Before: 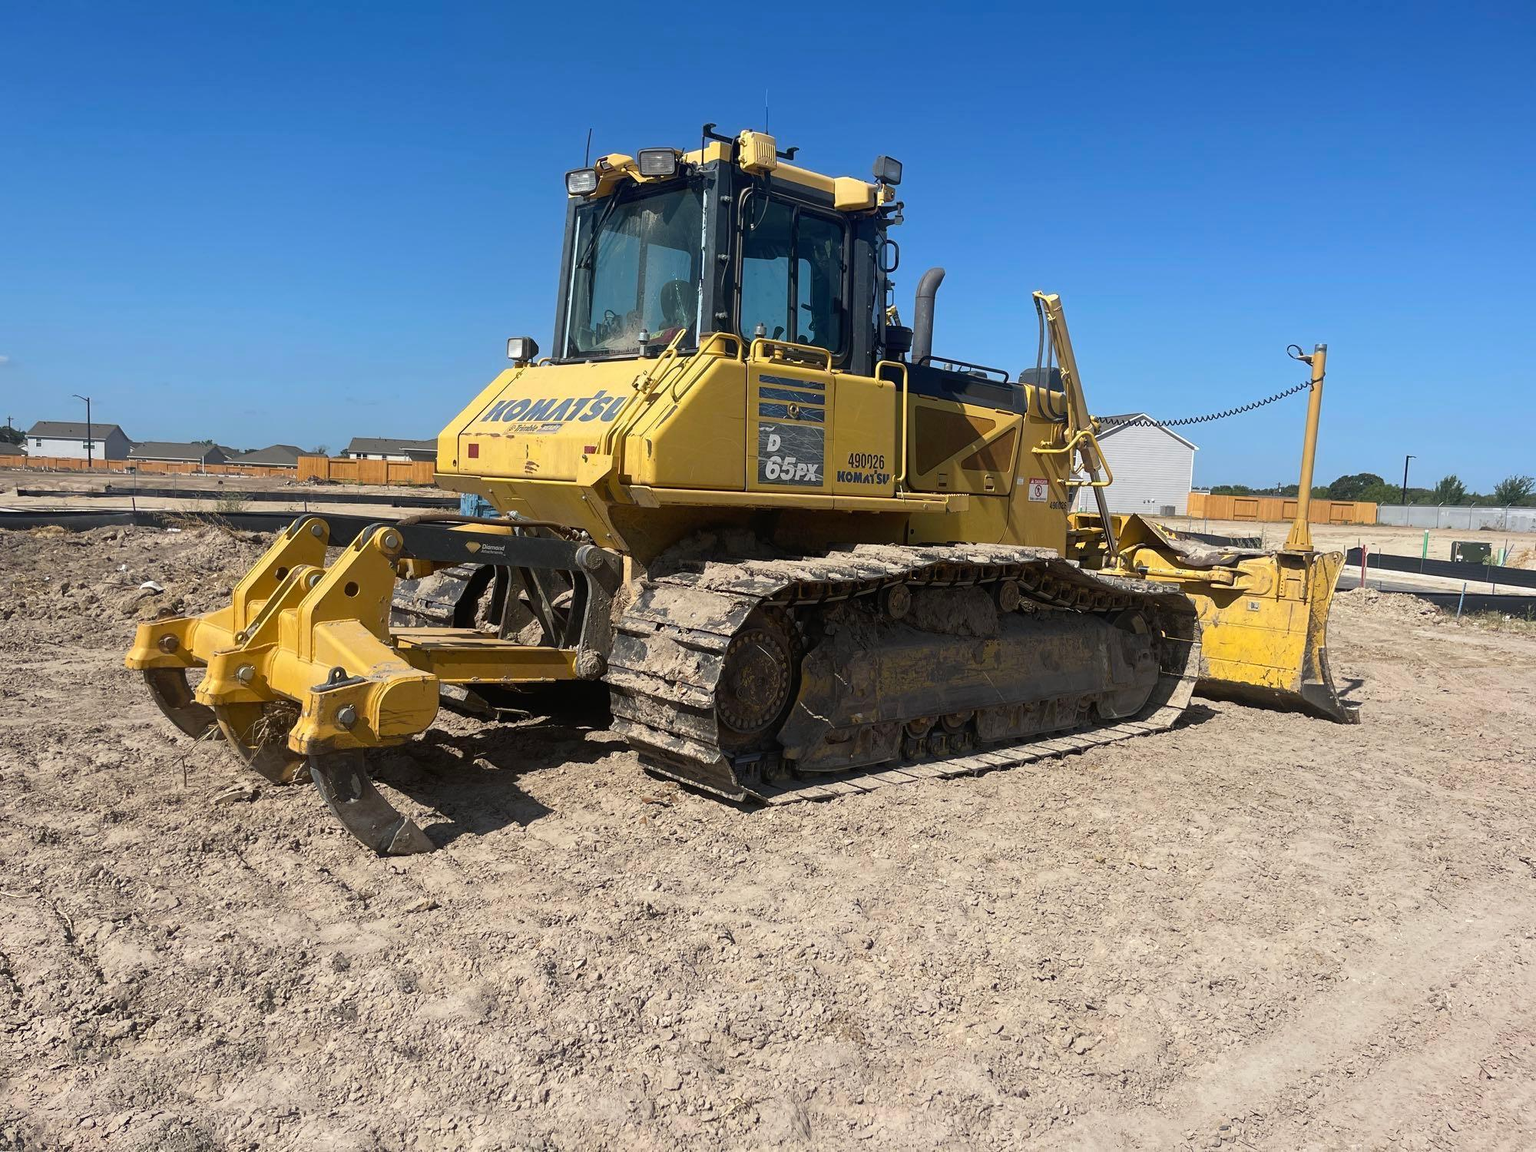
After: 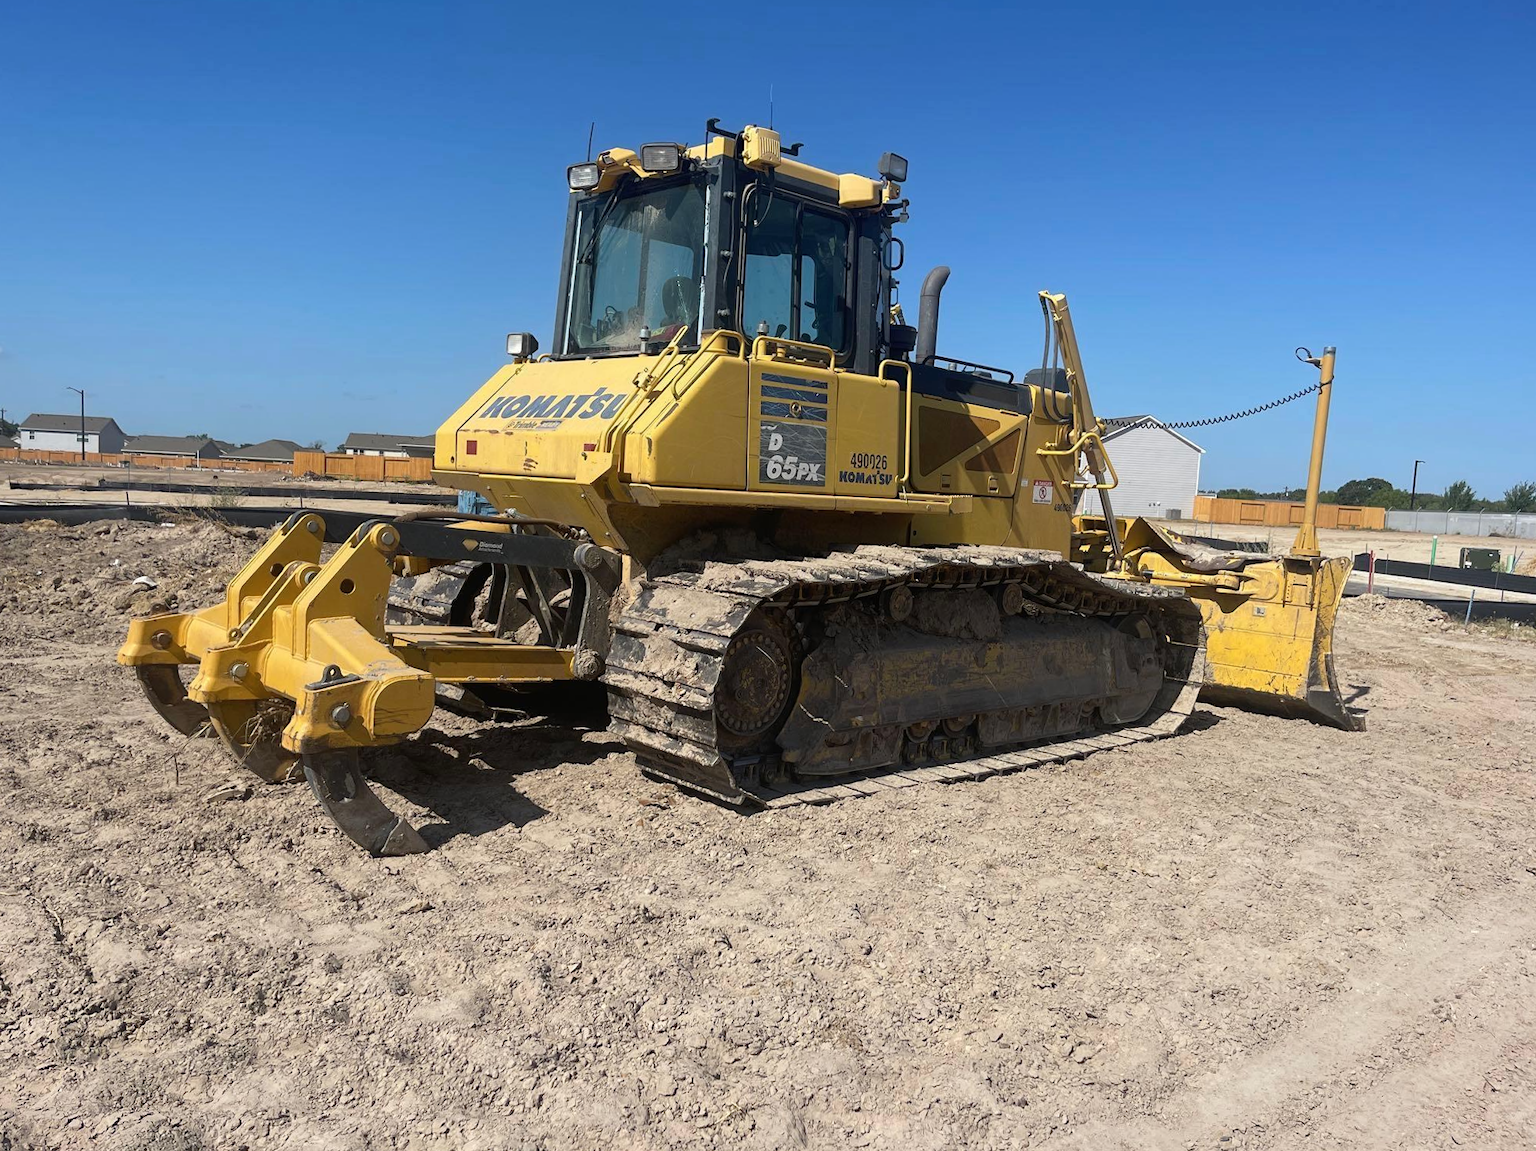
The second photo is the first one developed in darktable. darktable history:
contrast brightness saturation: saturation -0.05
crop and rotate: angle -0.5°
